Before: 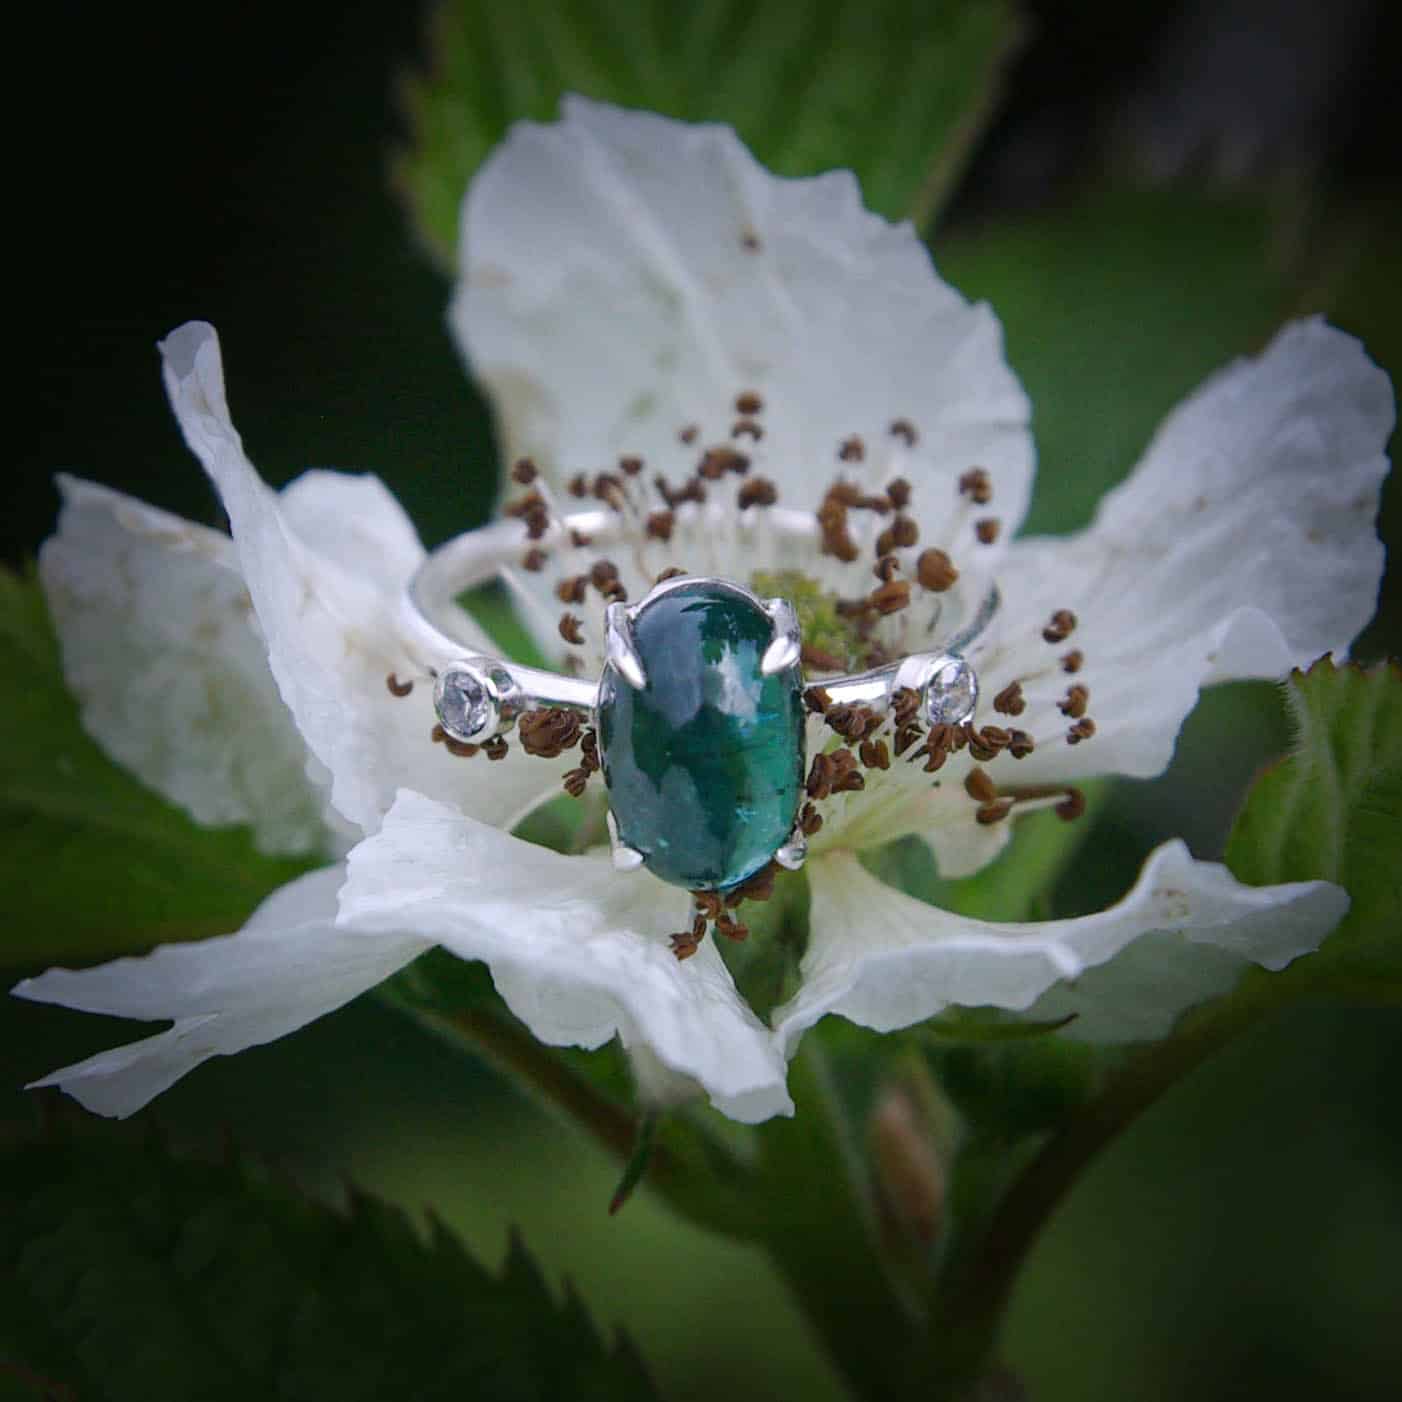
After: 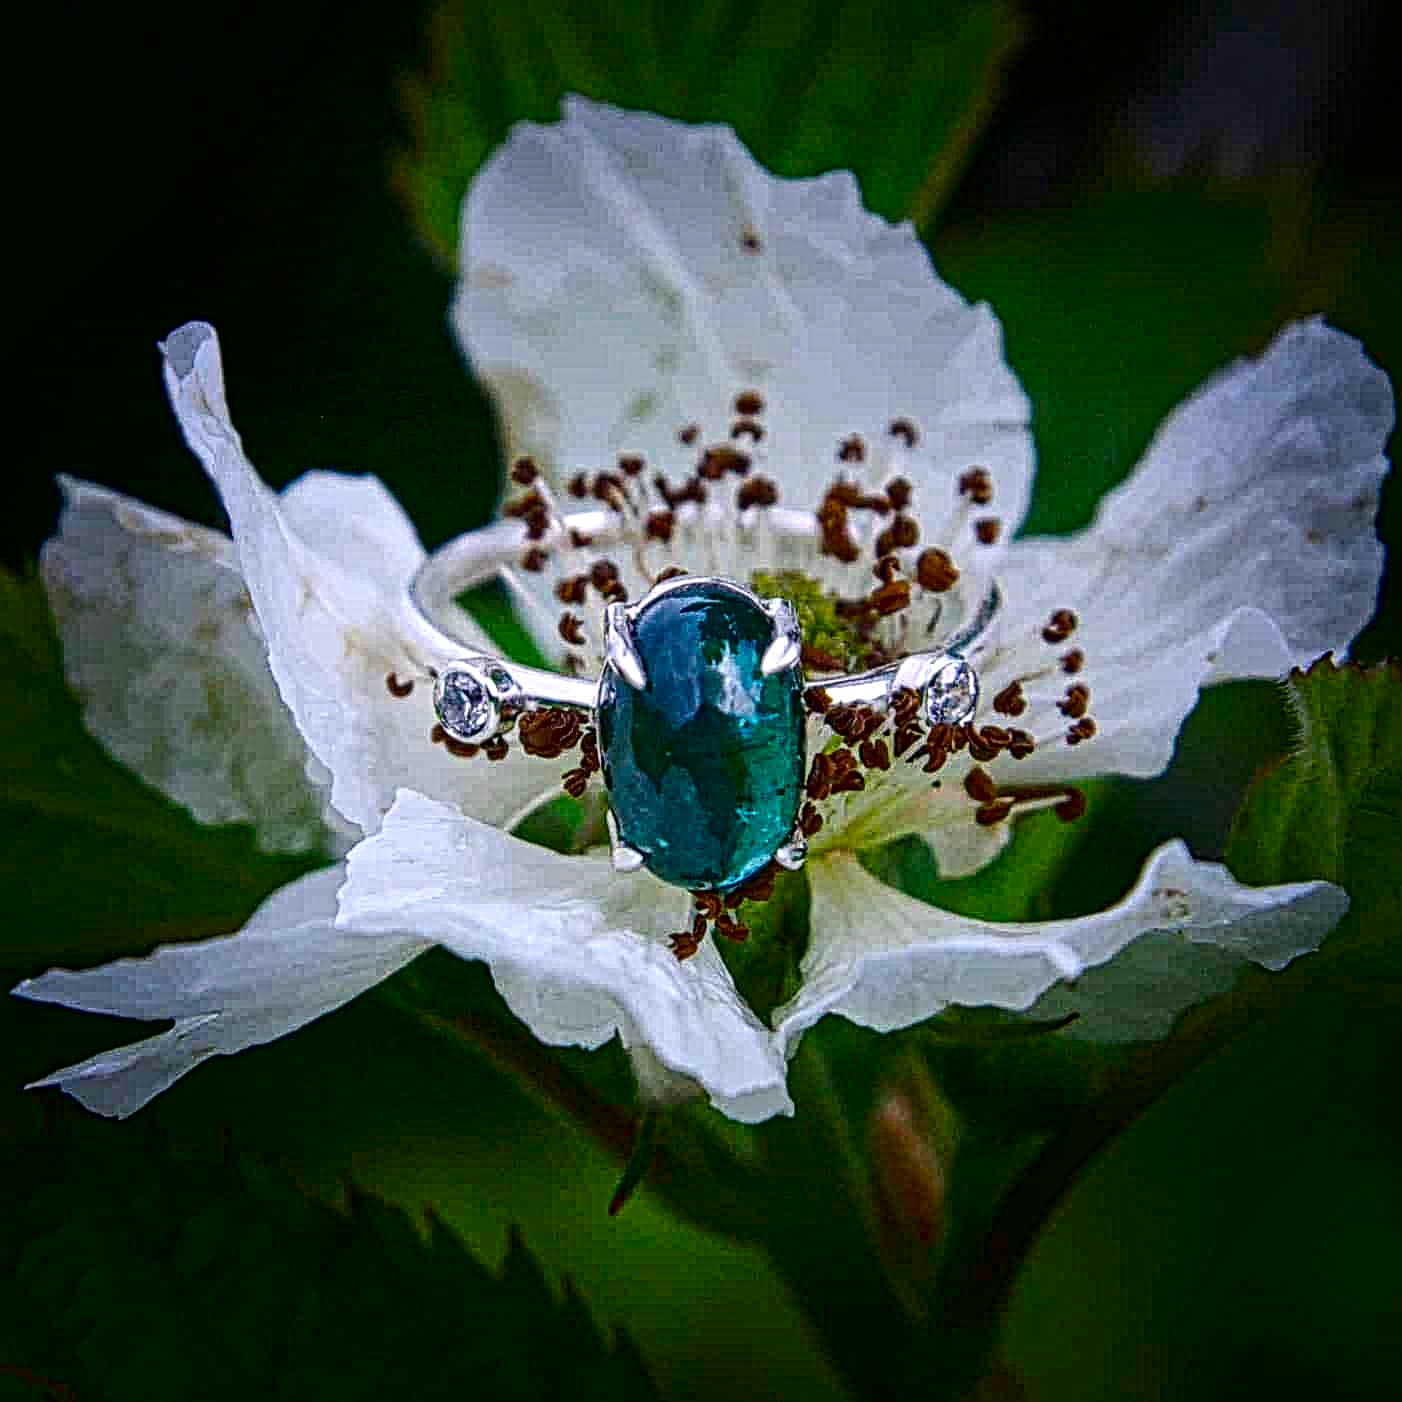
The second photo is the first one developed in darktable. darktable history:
contrast brightness saturation: contrast 0.21, brightness -0.11, saturation 0.21
color balance rgb: linear chroma grading › global chroma 15%, perceptual saturation grading › global saturation 30%
shadows and highlights: shadows 37.27, highlights -28.18, soften with gaussian
local contrast: mode bilateral grid, contrast 20, coarseness 3, detail 300%, midtone range 0.2
